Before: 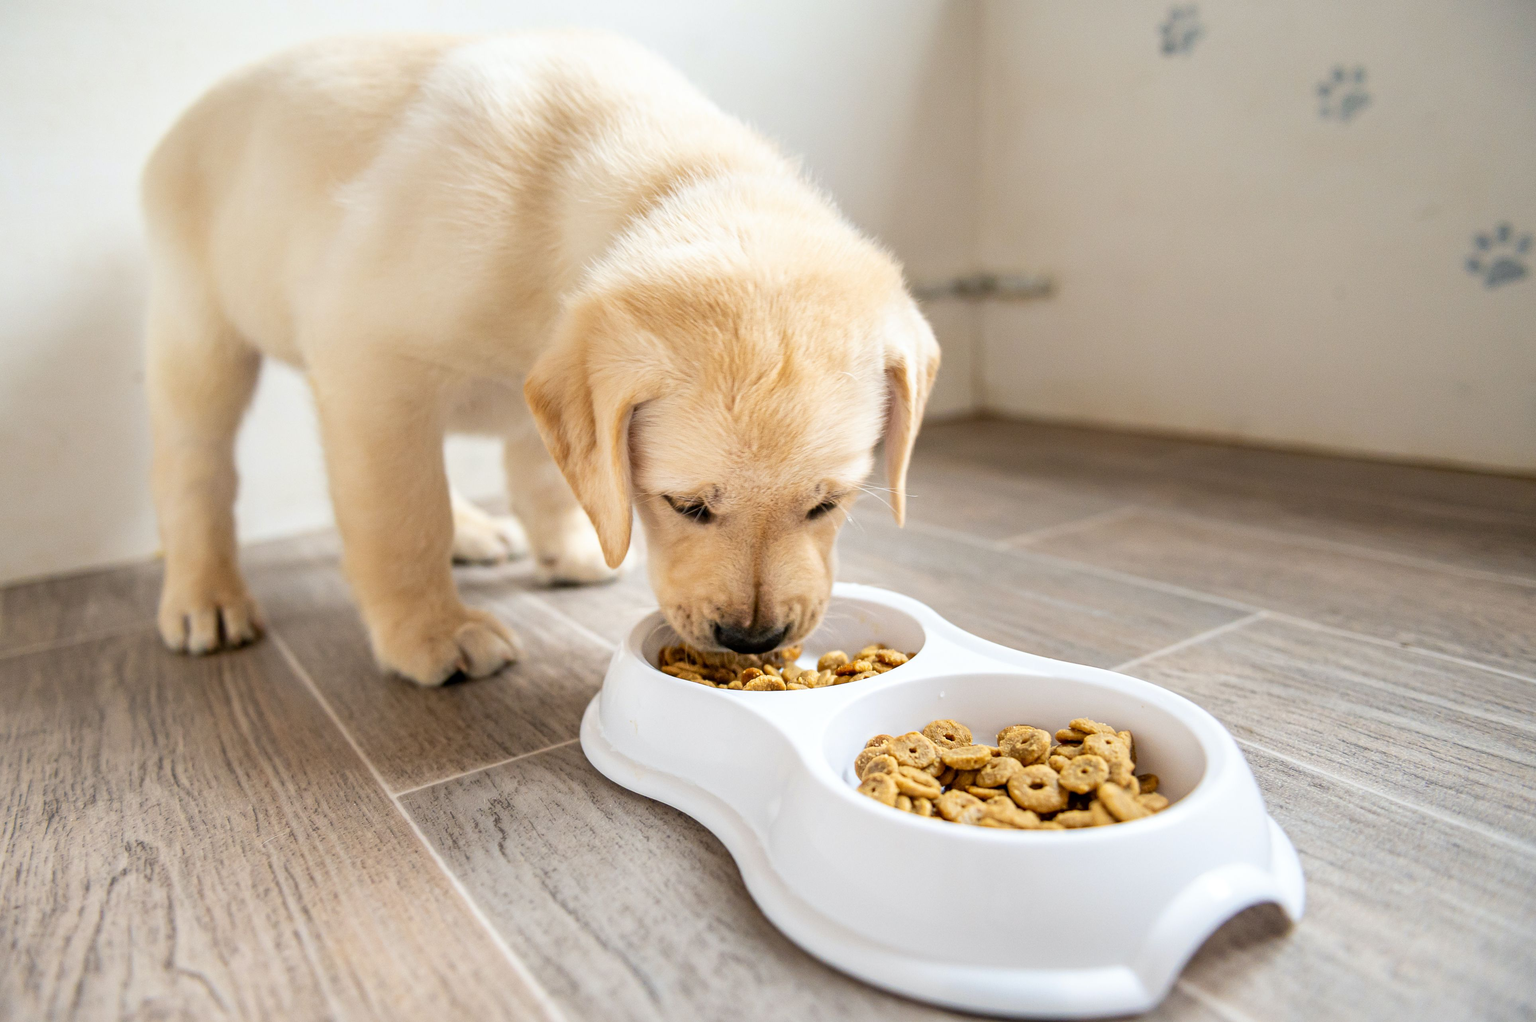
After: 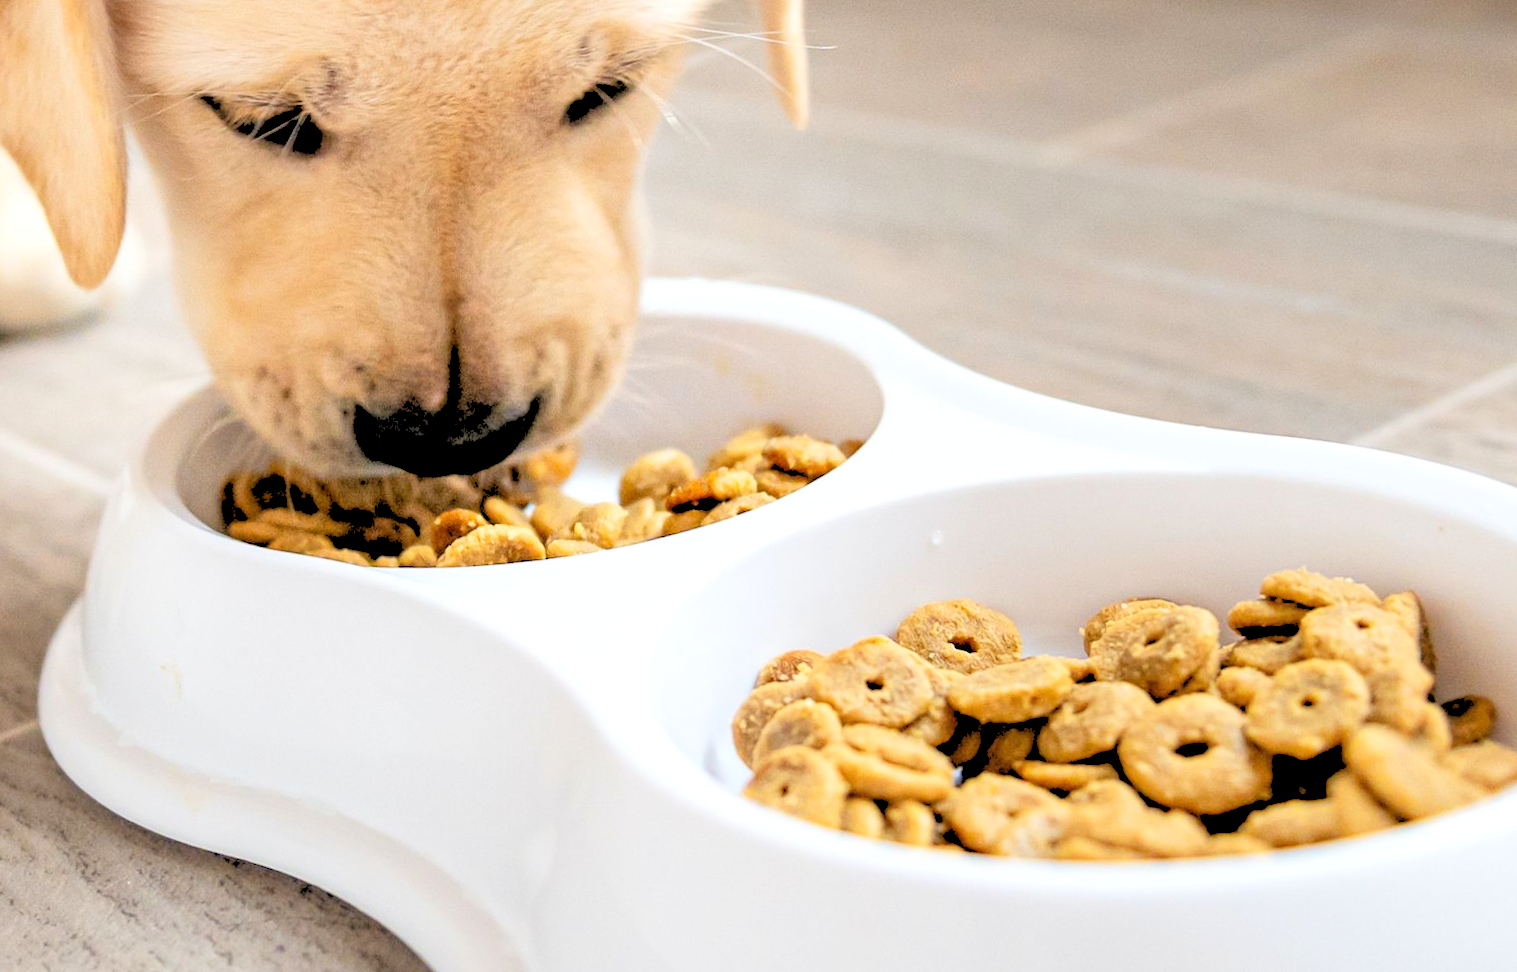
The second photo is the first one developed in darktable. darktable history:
rotate and perspective: rotation -4.57°, crop left 0.054, crop right 0.944, crop top 0.087, crop bottom 0.914
crop: left 37.221%, top 45.169%, right 20.63%, bottom 13.777%
rgb levels: levels [[0.027, 0.429, 0.996], [0, 0.5, 1], [0, 0.5, 1]]
exposure: exposure 0.081 EV, compensate highlight preservation false
